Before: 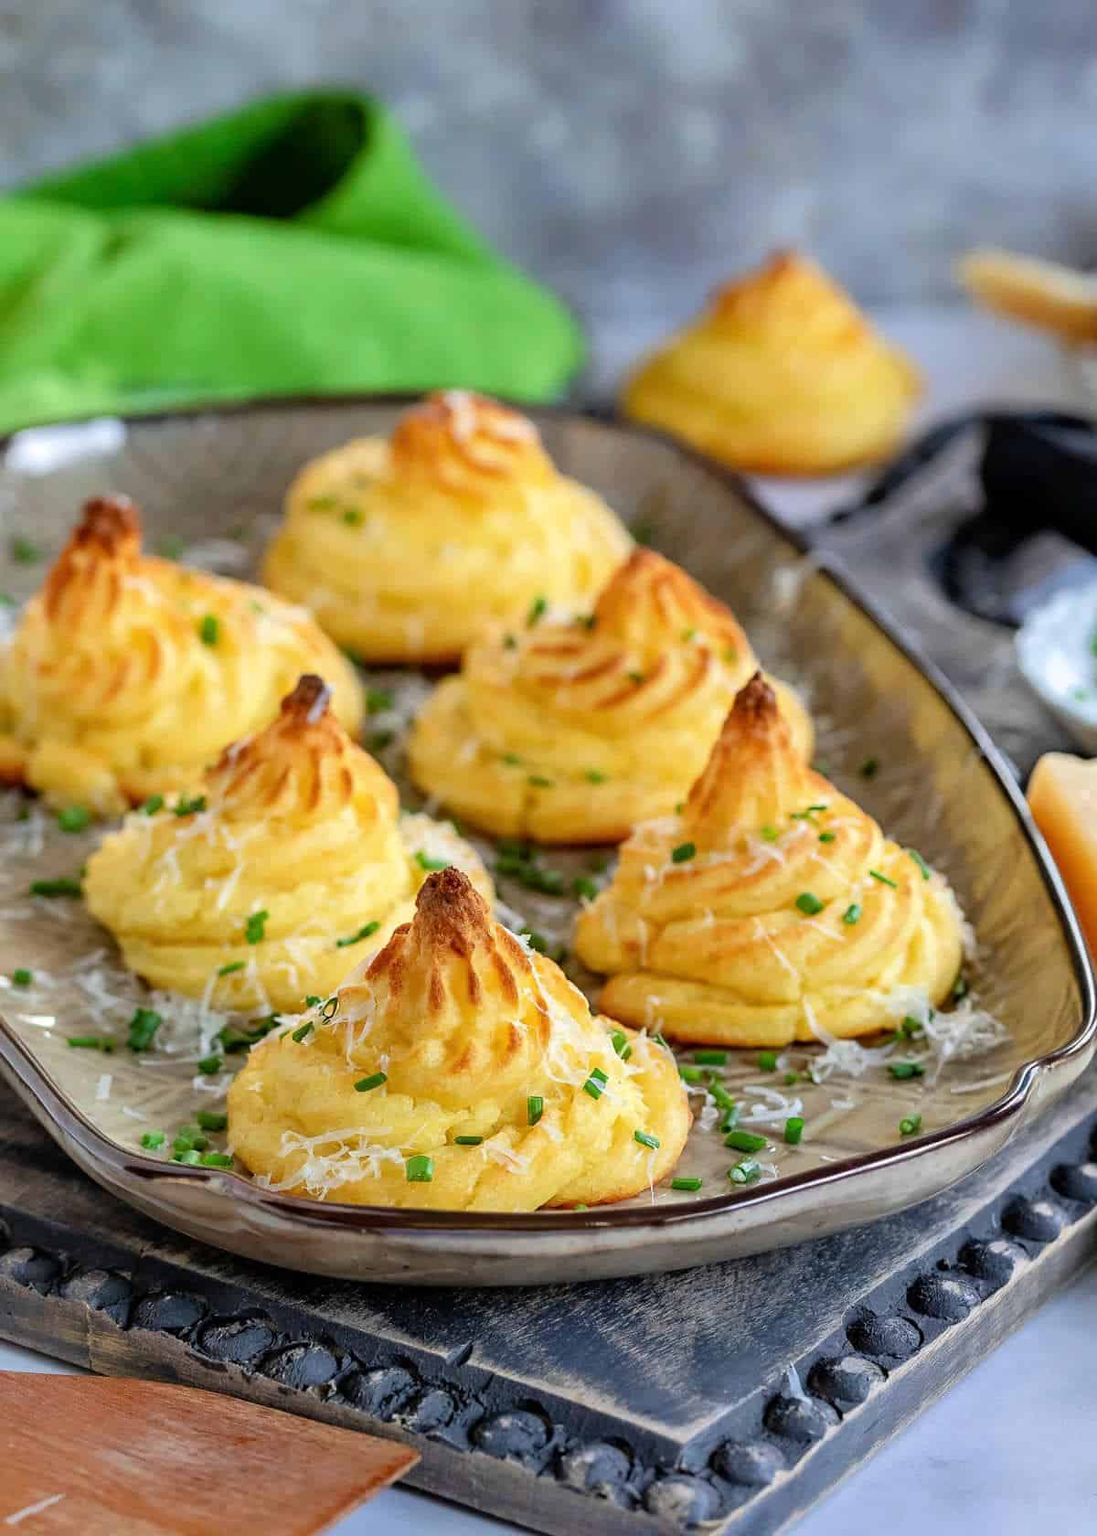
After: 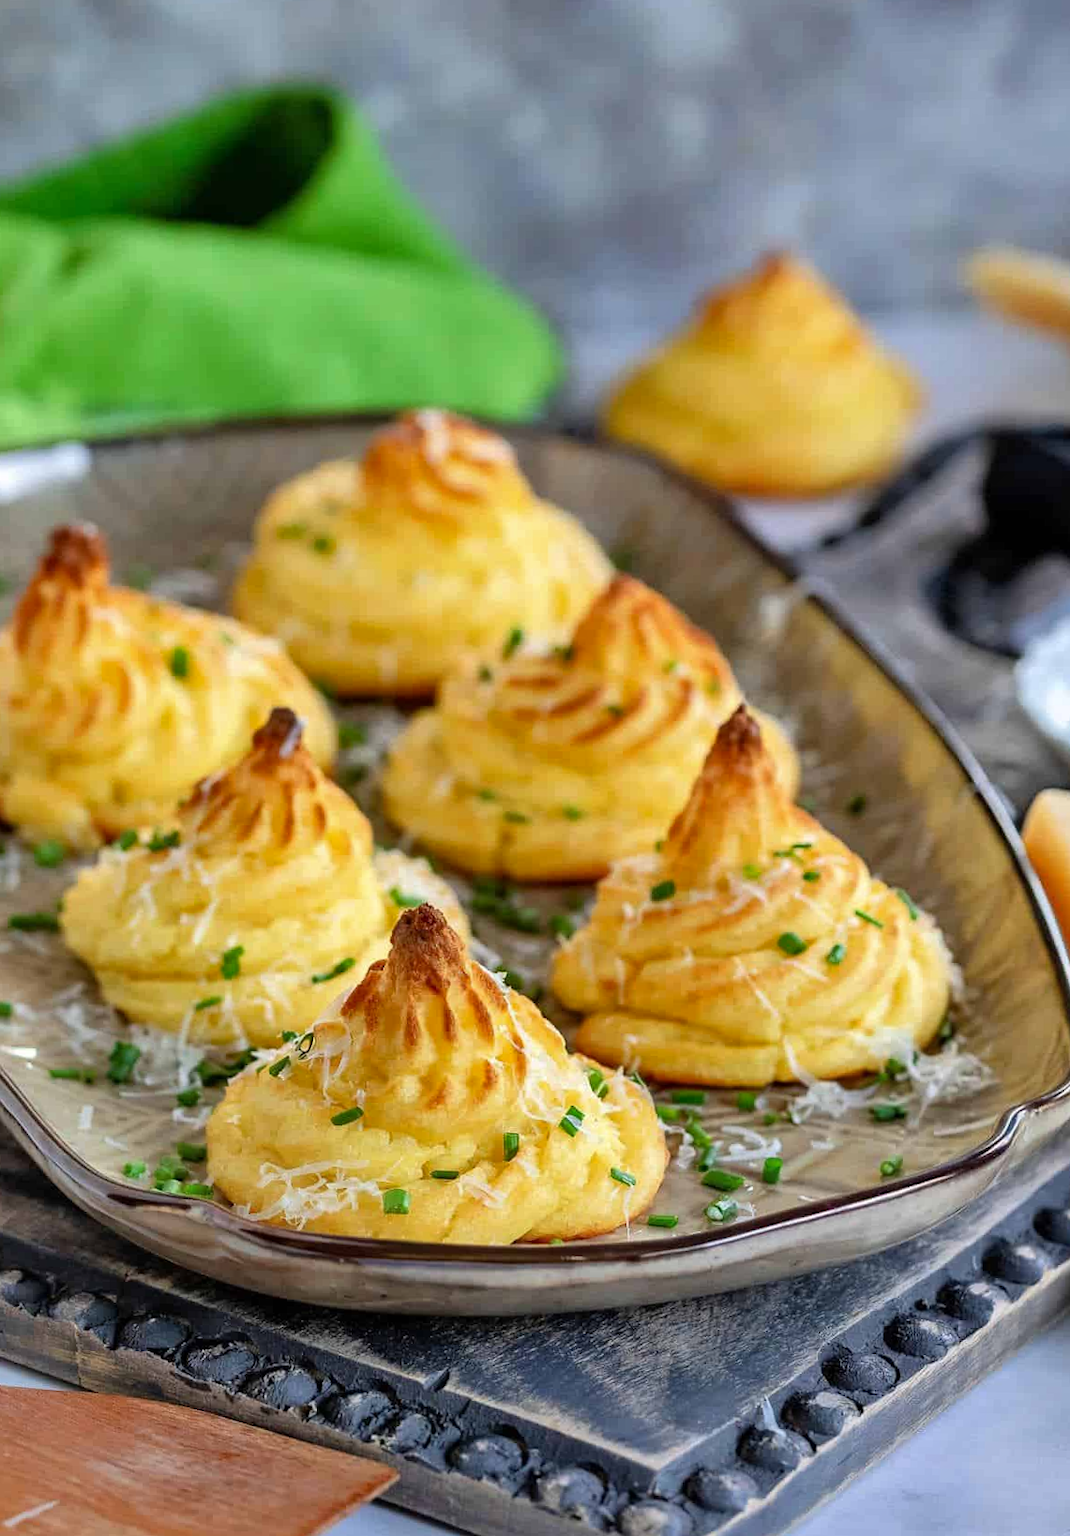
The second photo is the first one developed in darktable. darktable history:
rotate and perspective: rotation 0.074°, lens shift (vertical) 0.096, lens shift (horizontal) -0.041, crop left 0.043, crop right 0.952, crop top 0.024, crop bottom 0.979
shadows and highlights: shadows 53, soften with gaussian
